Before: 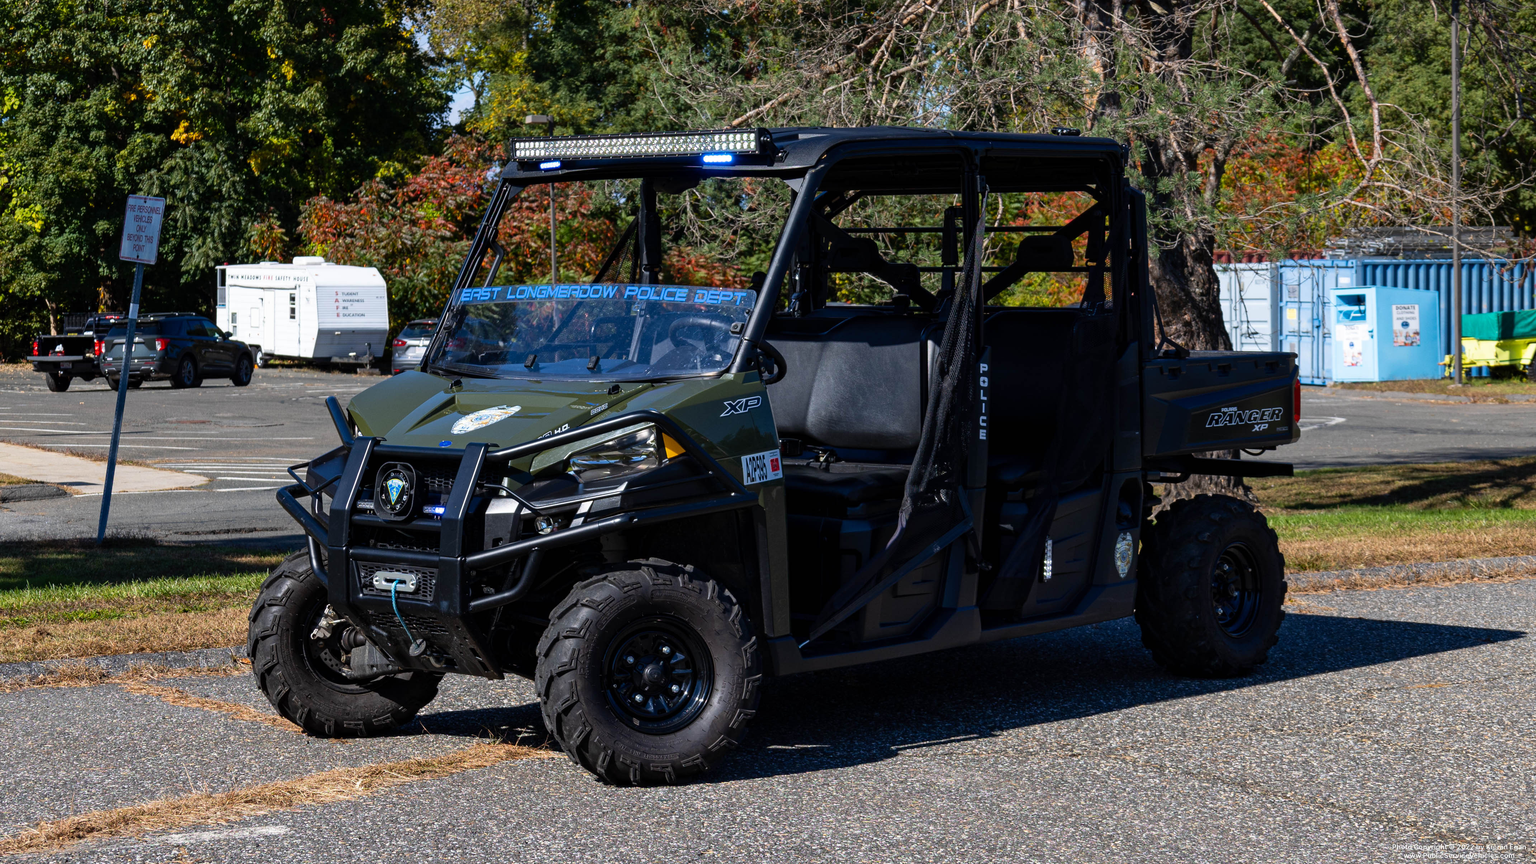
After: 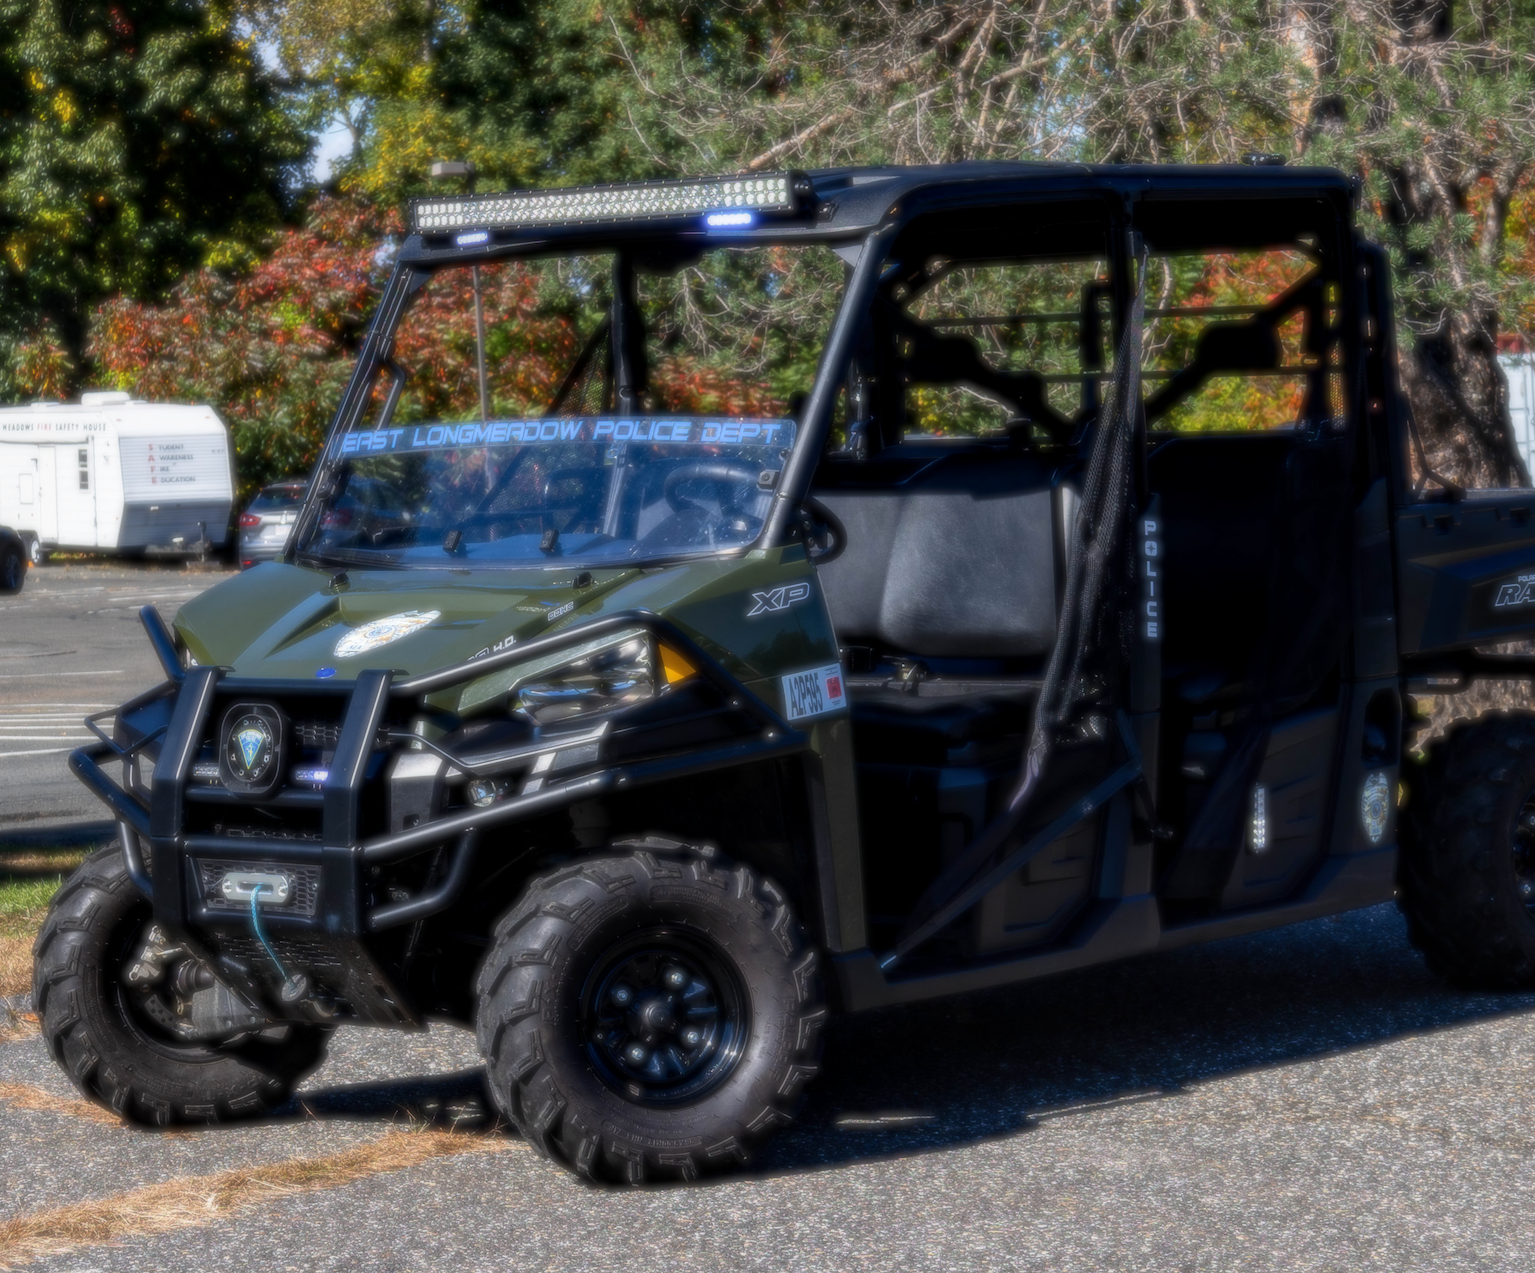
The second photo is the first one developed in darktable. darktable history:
local contrast: on, module defaults
crop and rotate: left 14.385%, right 18.948%
soften: size 8.67%, mix 49%
rotate and perspective: rotation -2°, crop left 0.022, crop right 0.978, crop top 0.049, crop bottom 0.951
